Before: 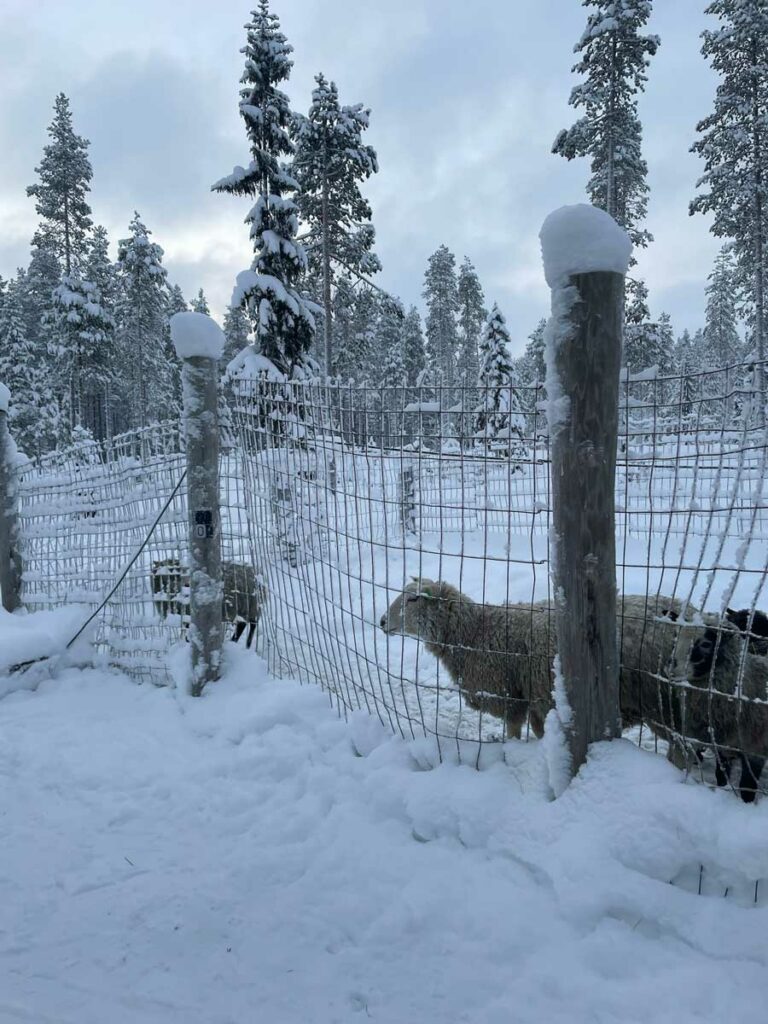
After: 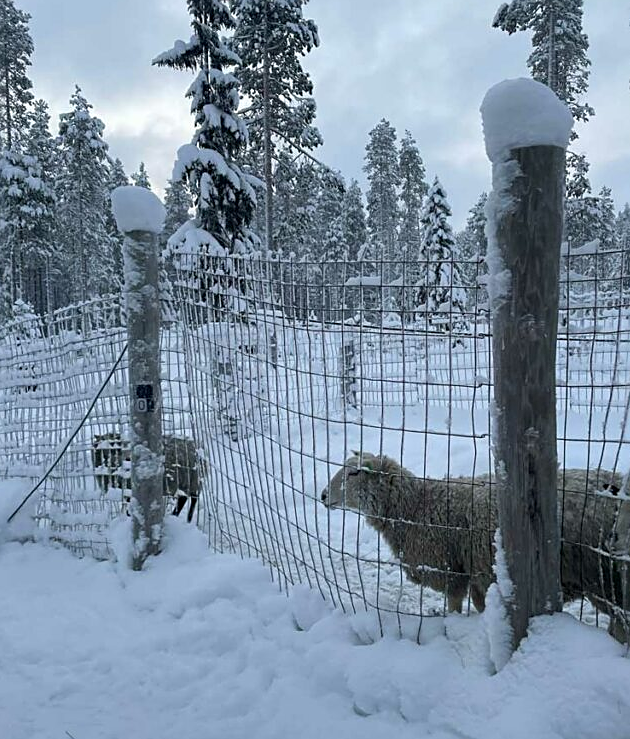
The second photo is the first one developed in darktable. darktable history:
crop: left 7.748%, top 12.313%, right 10.219%, bottom 15.444%
sharpen: on, module defaults
